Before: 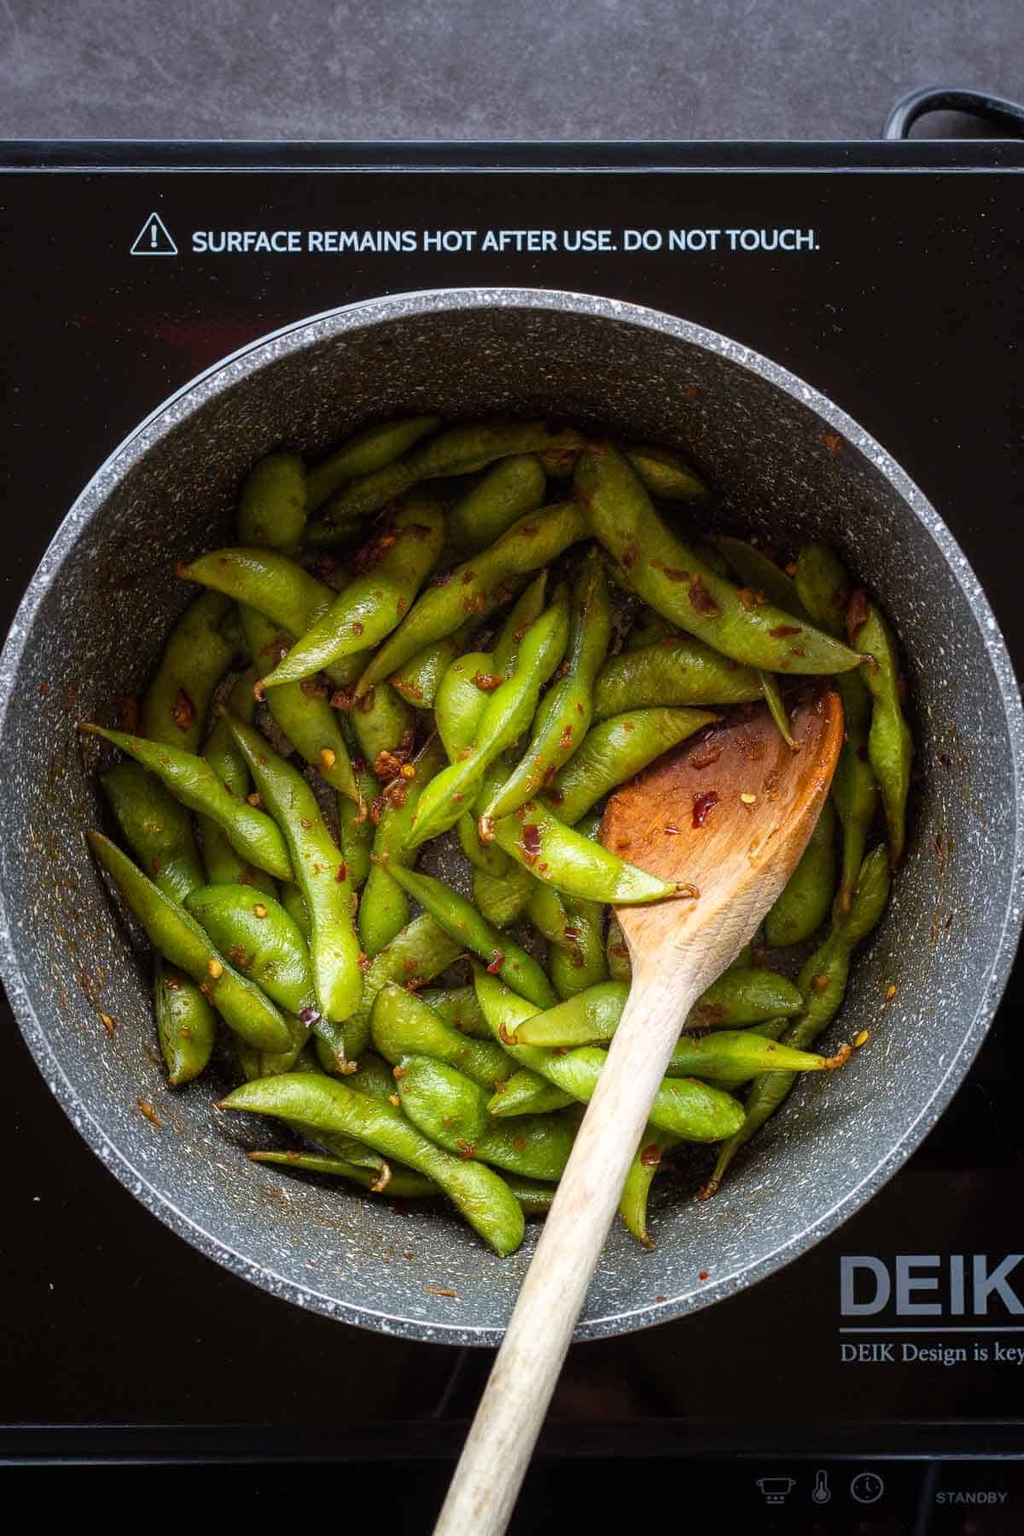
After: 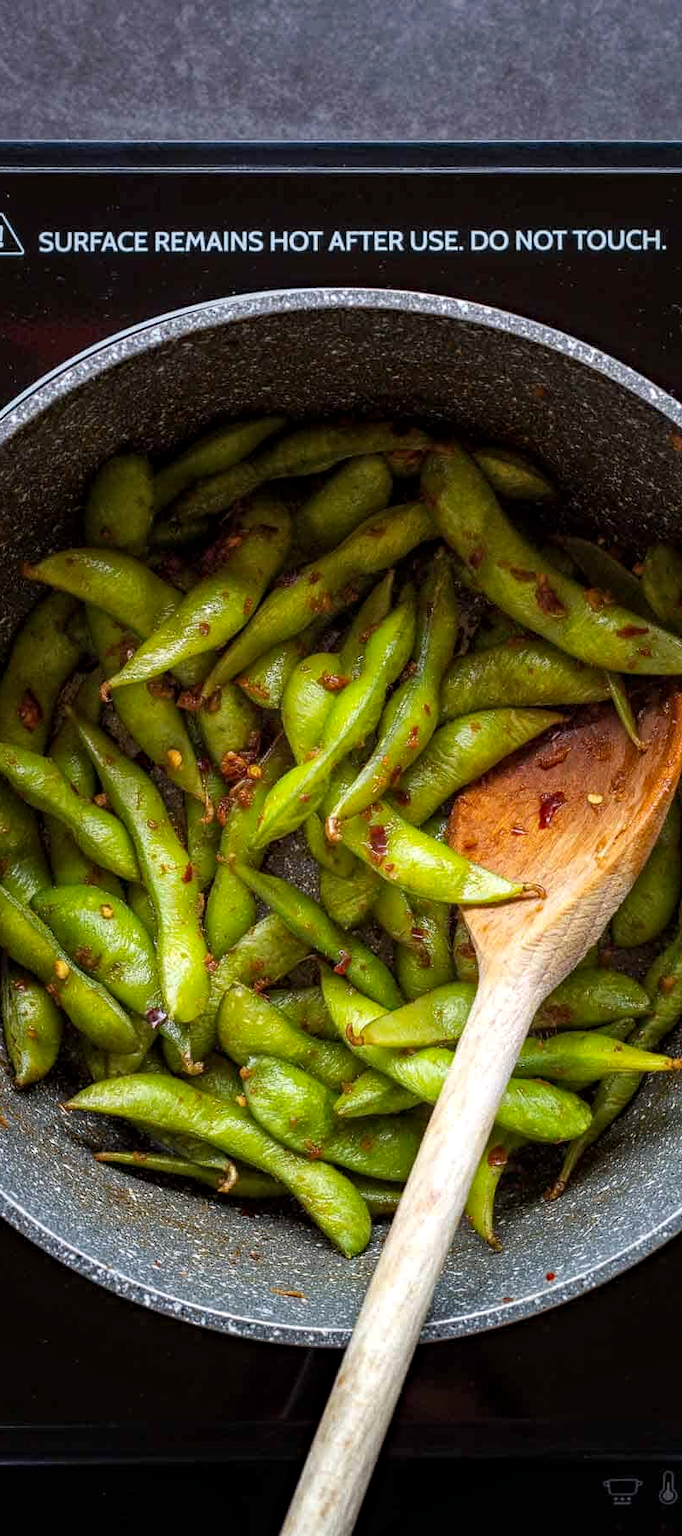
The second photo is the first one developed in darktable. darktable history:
local contrast: highlights 100%, shadows 100%, detail 120%, midtone range 0.2
crop and rotate: left 15.055%, right 18.278%
haze removal: strength 0.29, distance 0.25, compatibility mode true, adaptive false
